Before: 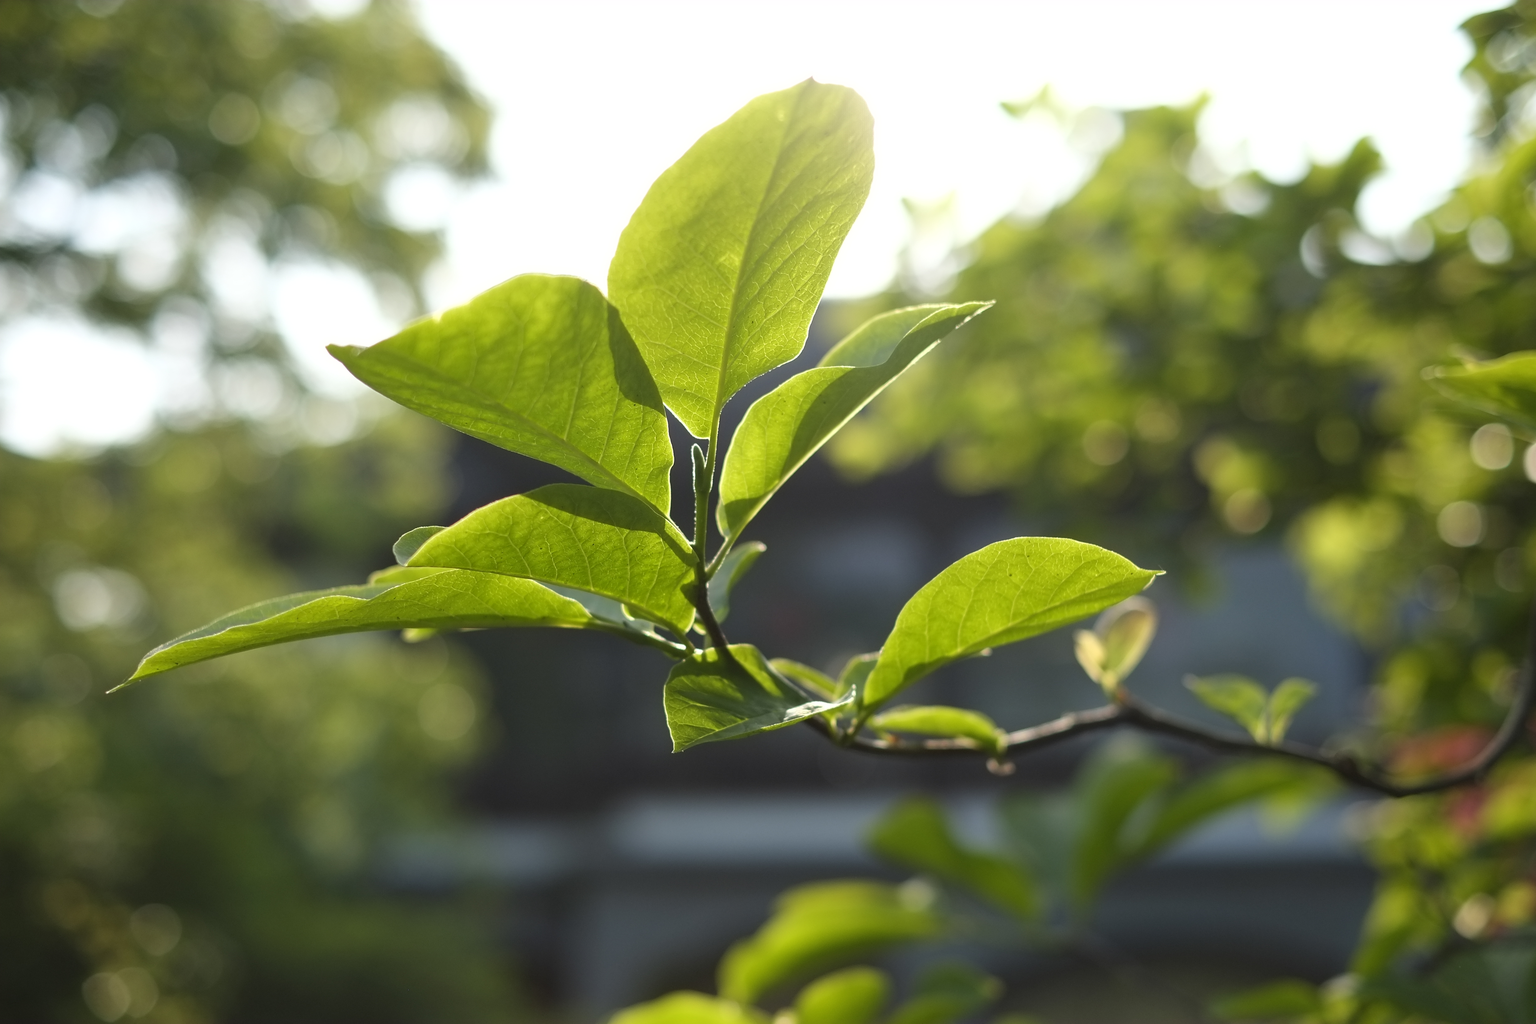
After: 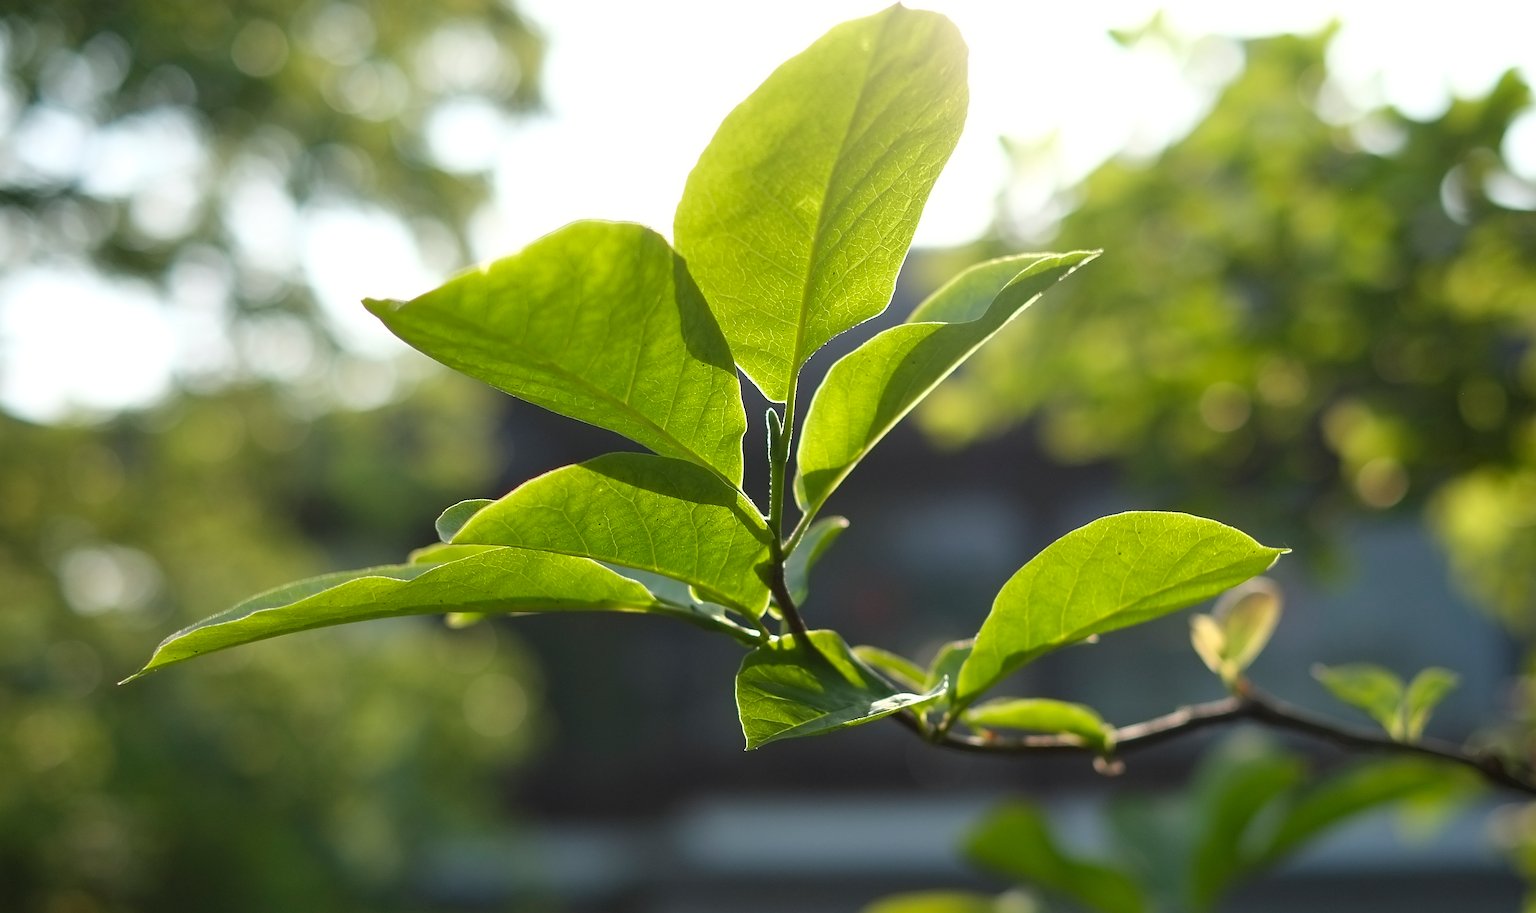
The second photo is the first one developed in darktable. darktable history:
sharpen: on, module defaults
crop: top 7.398%, right 9.707%, bottom 12.065%
